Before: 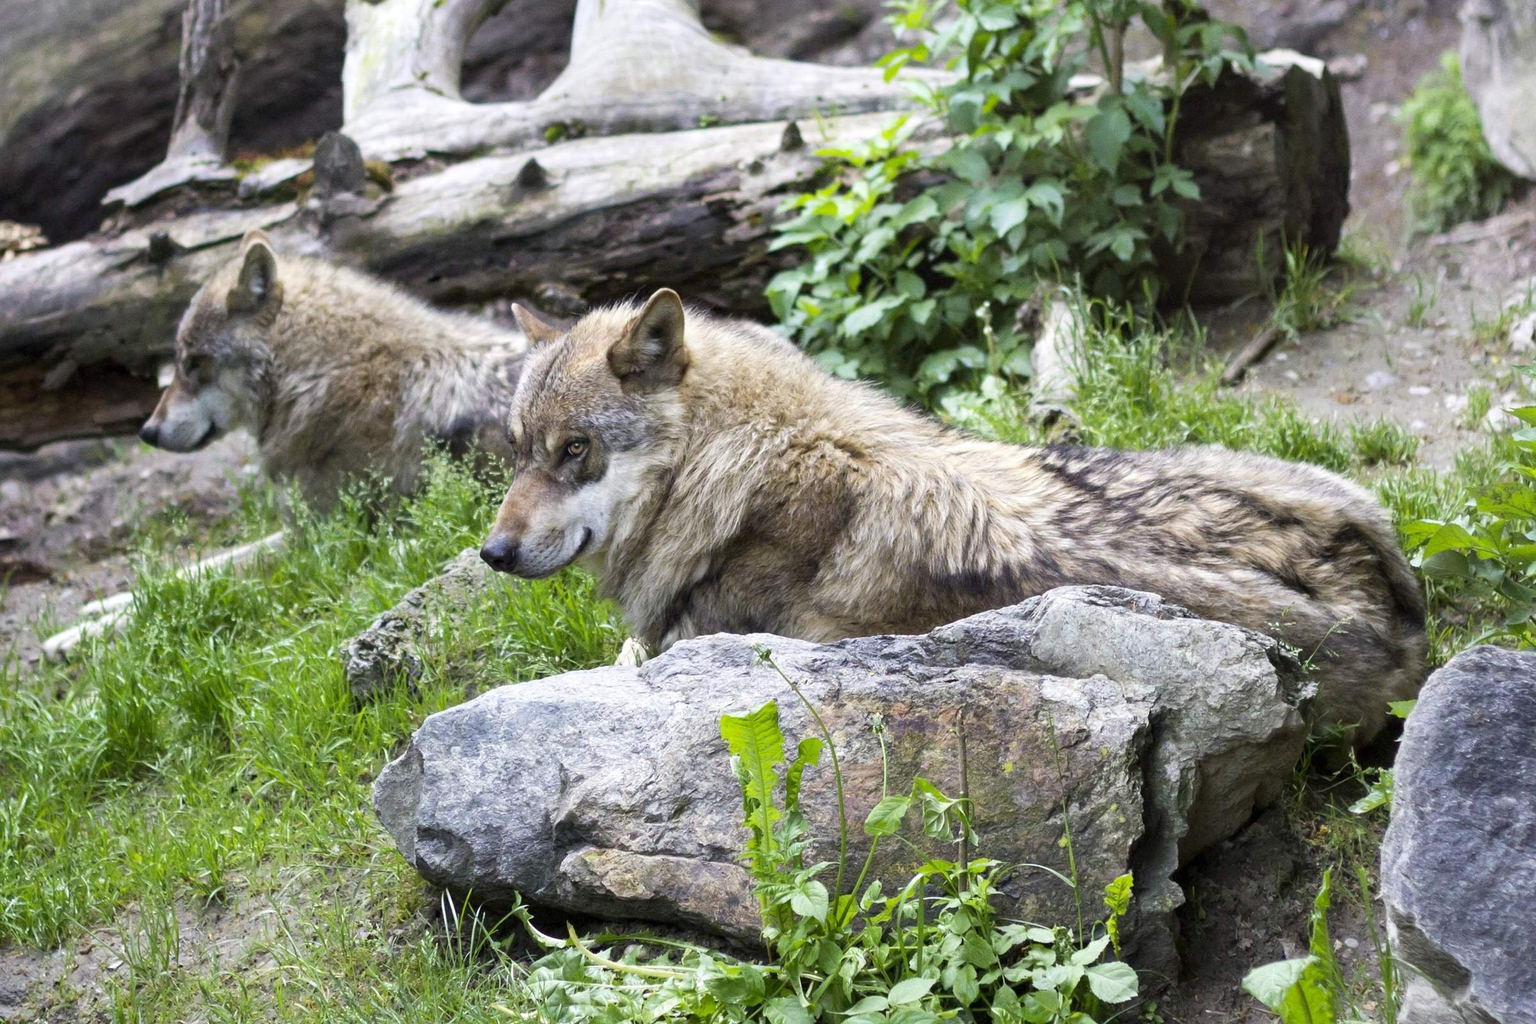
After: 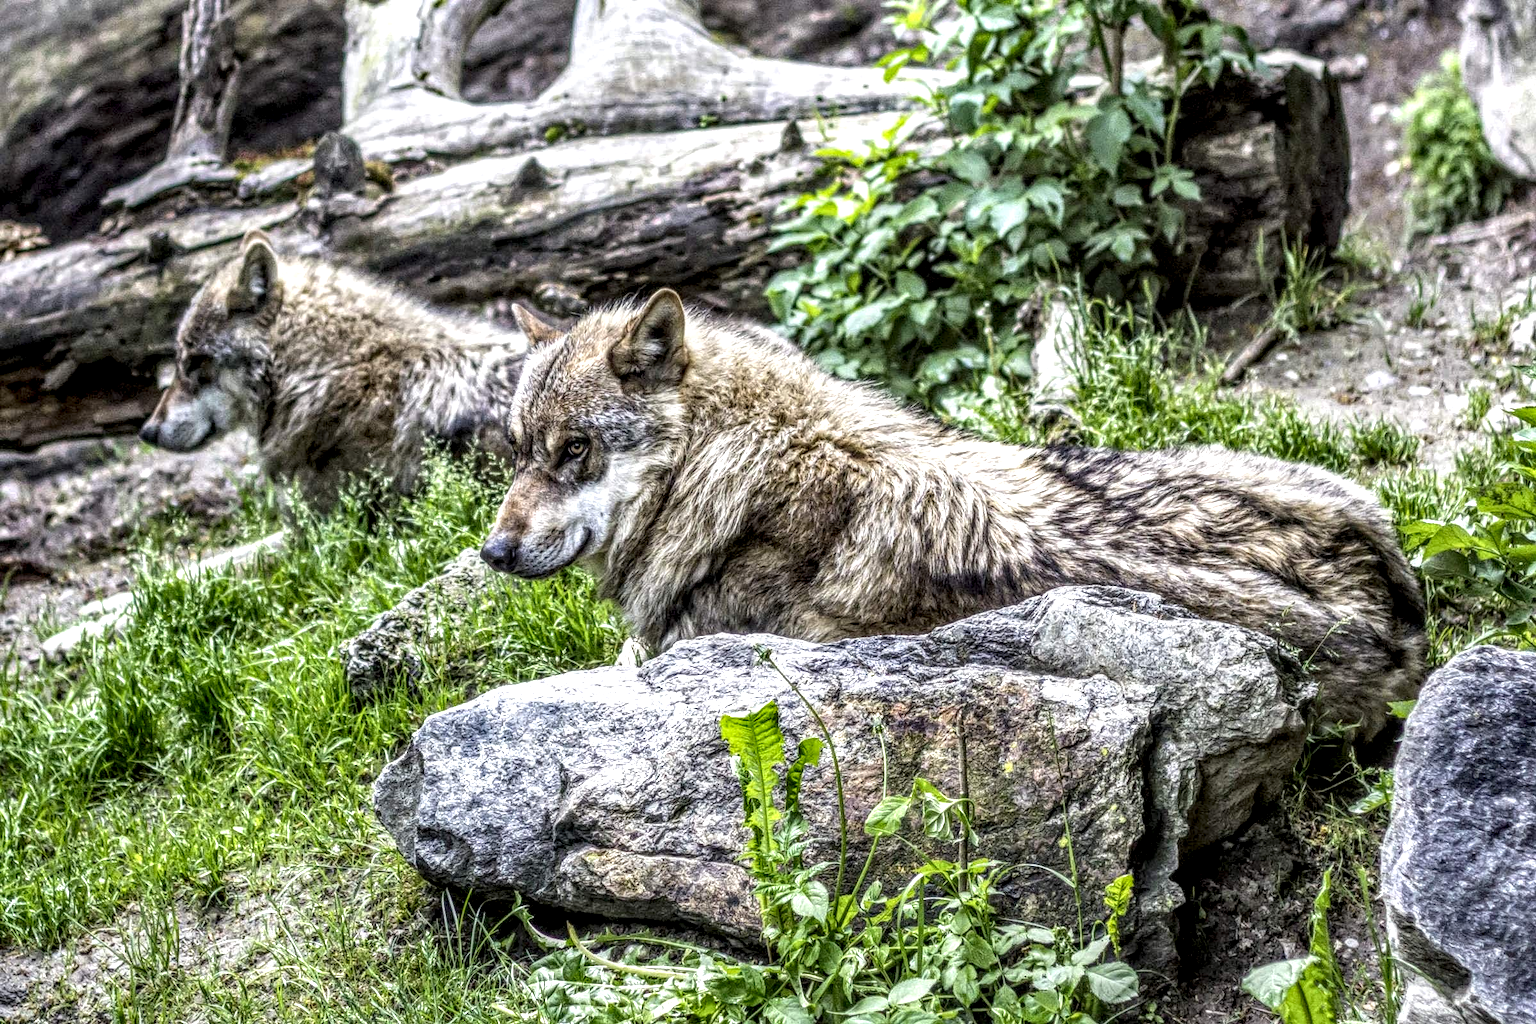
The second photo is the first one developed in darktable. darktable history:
exposure: exposure 0.162 EV, compensate highlight preservation false
local contrast: highlights 1%, shadows 7%, detail 299%, midtone range 0.295
shadows and highlights: low approximation 0.01, soften with gaussian
